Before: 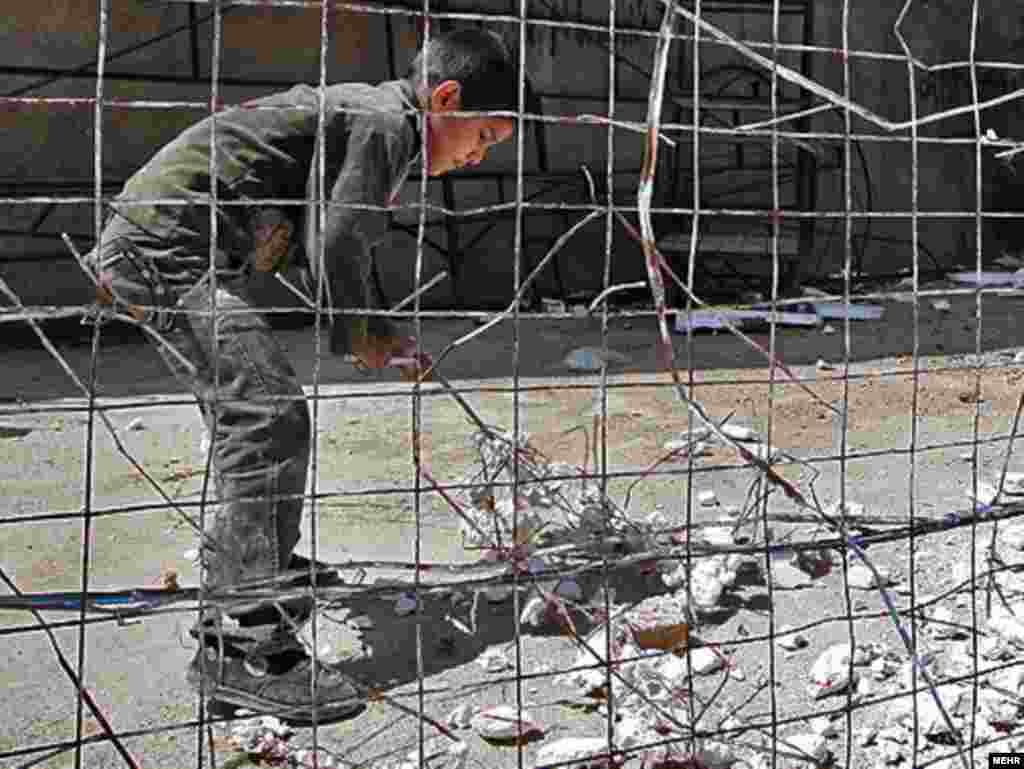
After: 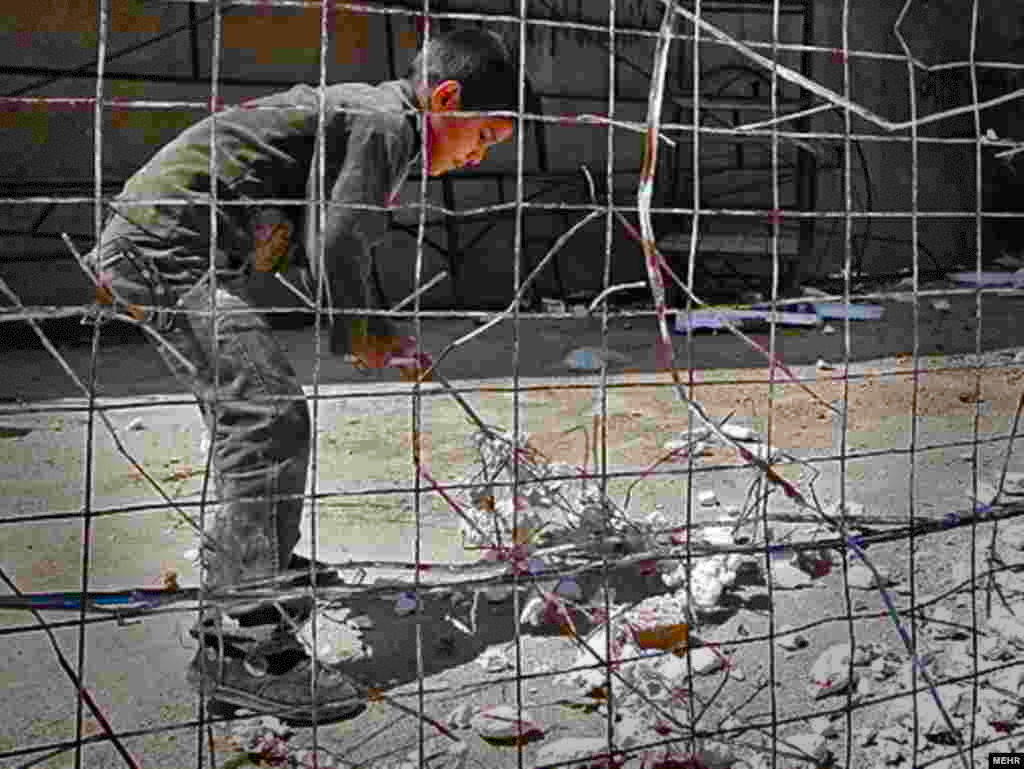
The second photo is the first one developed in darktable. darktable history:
color balance rgb: perceptual saturation grading › global saturation 20%, perceptual saturation grading › highlights -25%, perceptual saturation grading › shadows 50%
vignetting: fall-off start 68.33%, fall-off radius 30%, saturation 0.042, center (-0.066, -0.311), width/height ratio 0.992, shape 0.85, dithering 8-bit output
